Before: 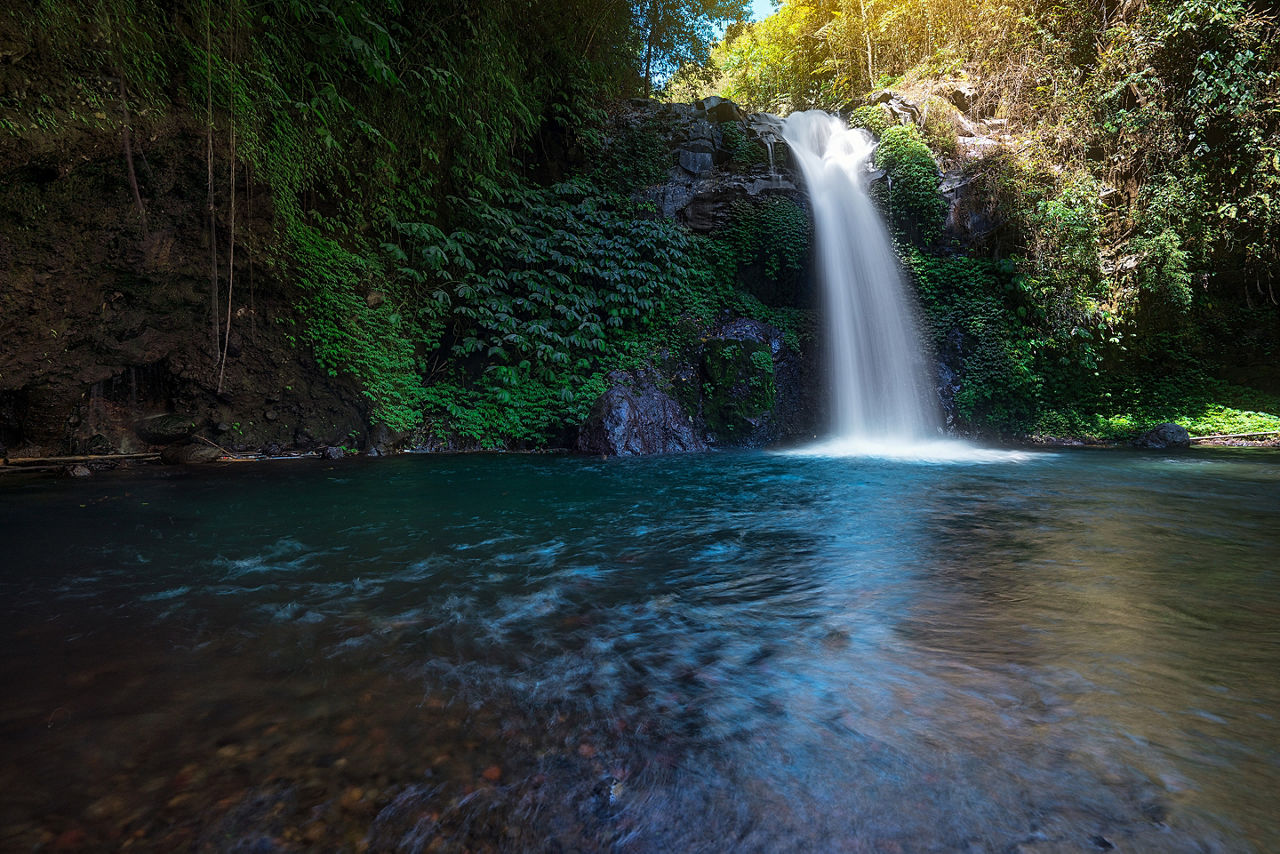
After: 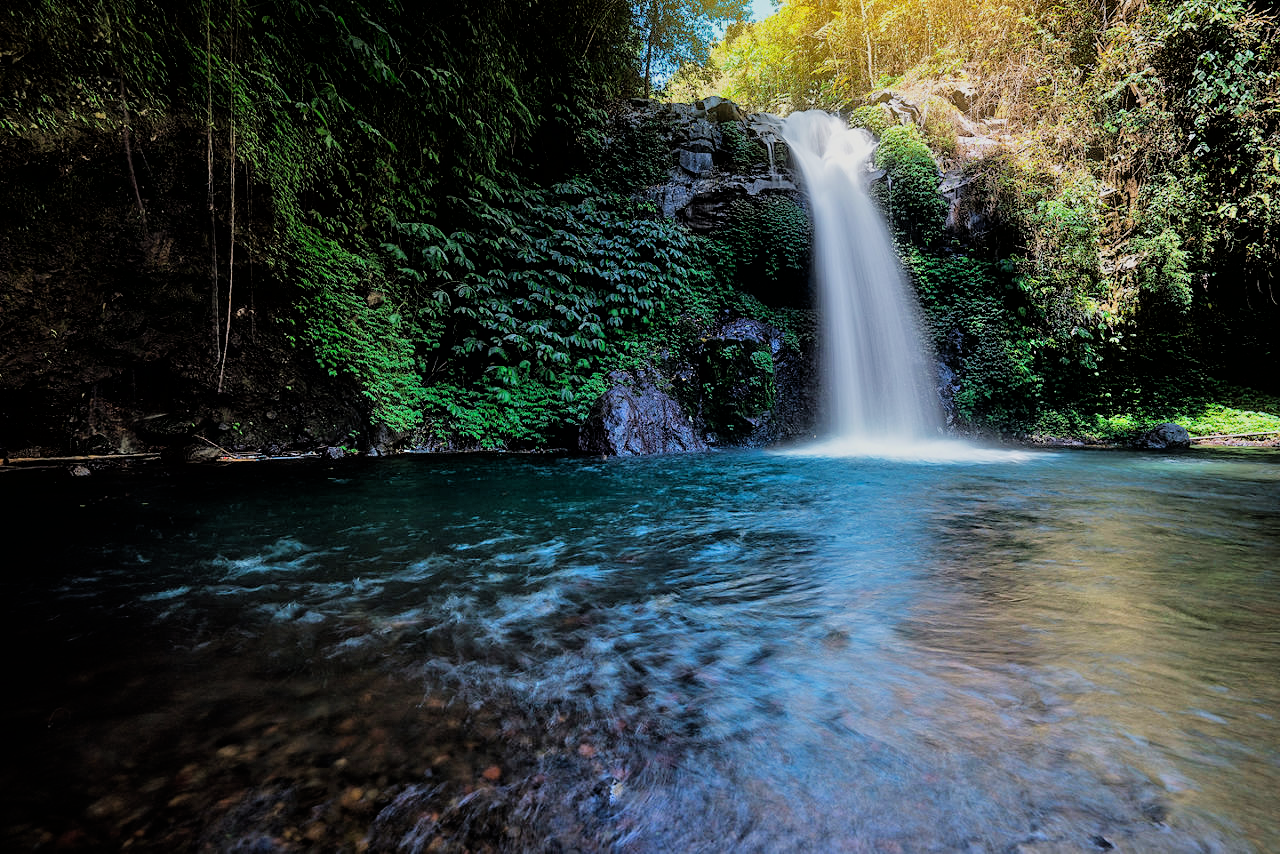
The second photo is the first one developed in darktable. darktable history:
filmic rgb: black relative exposure -5.11 EV, white relative exposure 3.98 EV, hardness 2.88, contrast 1.194
tone equalizer: -7 EV 0.158 EV, -6 EV 0.584 EV, -5 EV 1.18 EV, -4 EV 1.37 EV, -3 EV 1.13 EV, -2 EV 0.6 EV, -1 EV 0.157 EV, mask exposure compensation -0.511 EV
